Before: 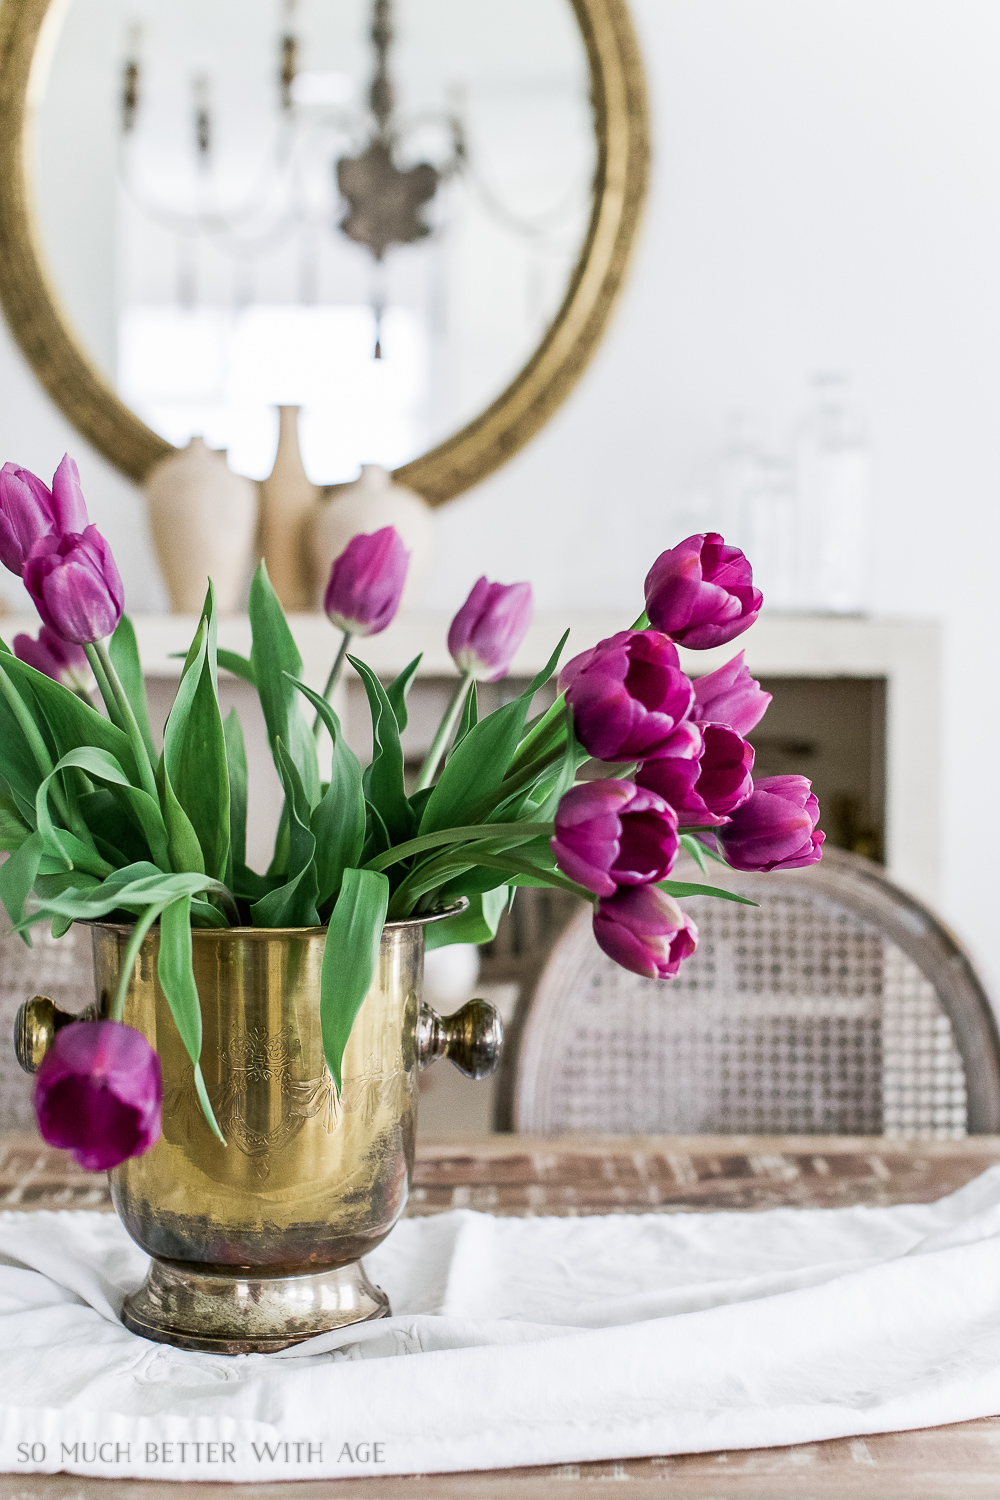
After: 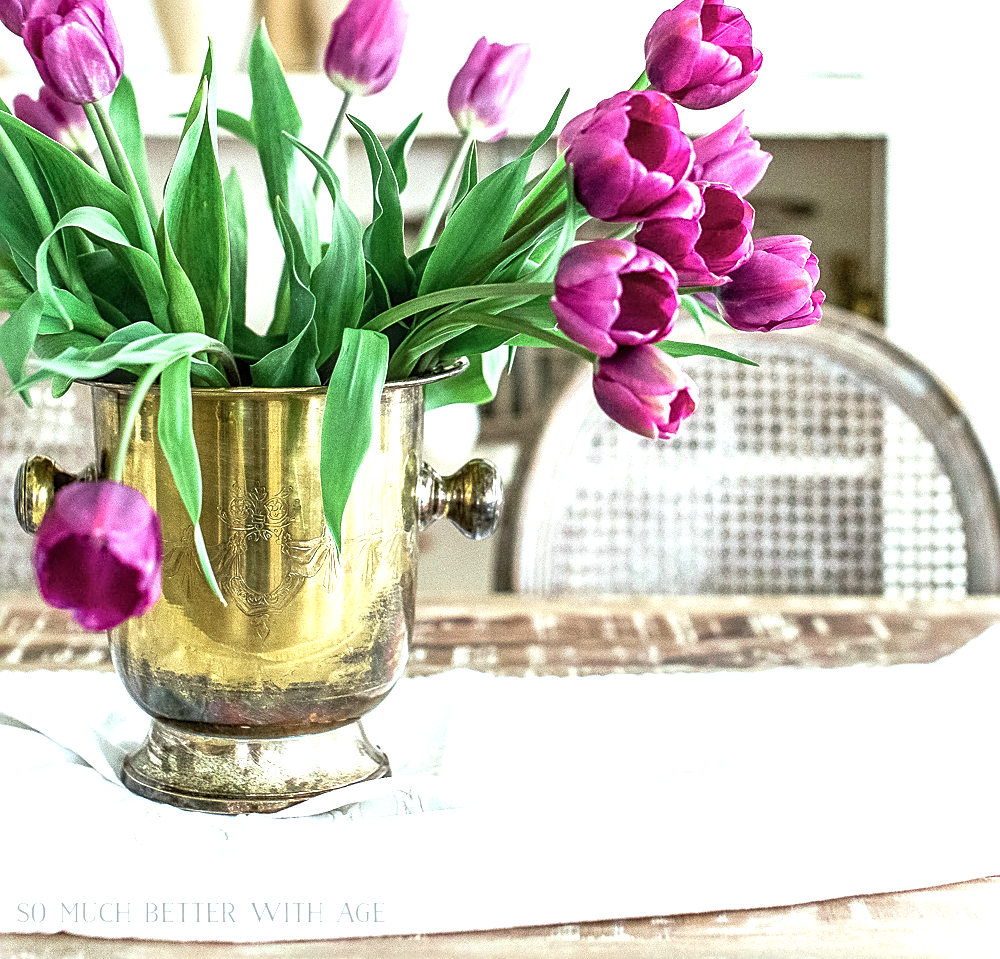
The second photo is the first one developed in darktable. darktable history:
exposure: exposure 0.995 EV, compensate highlight preservation false
tone equalizer: on, module defaults
crop and rotate: top 36.066%
color correction: highlights a* -6.76, highlights b* 0.393
local contrast: on, module defaults
sharpen: on, module defaults
